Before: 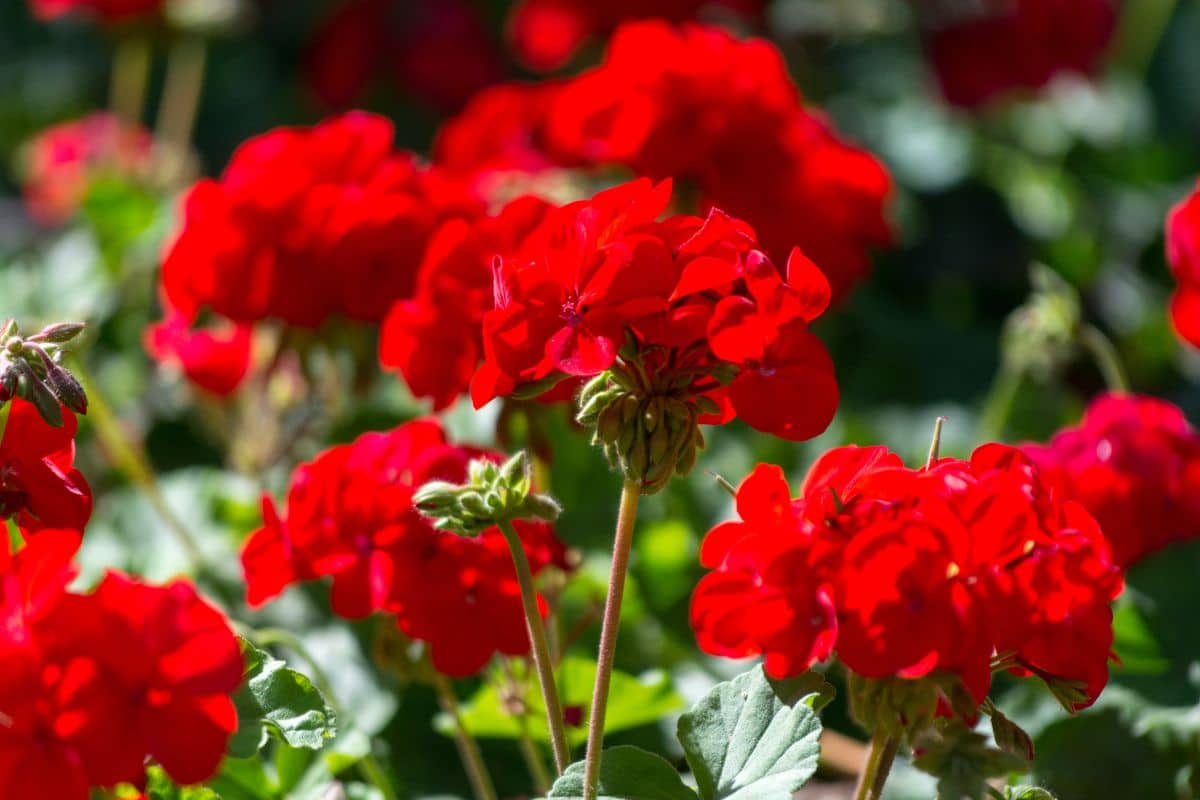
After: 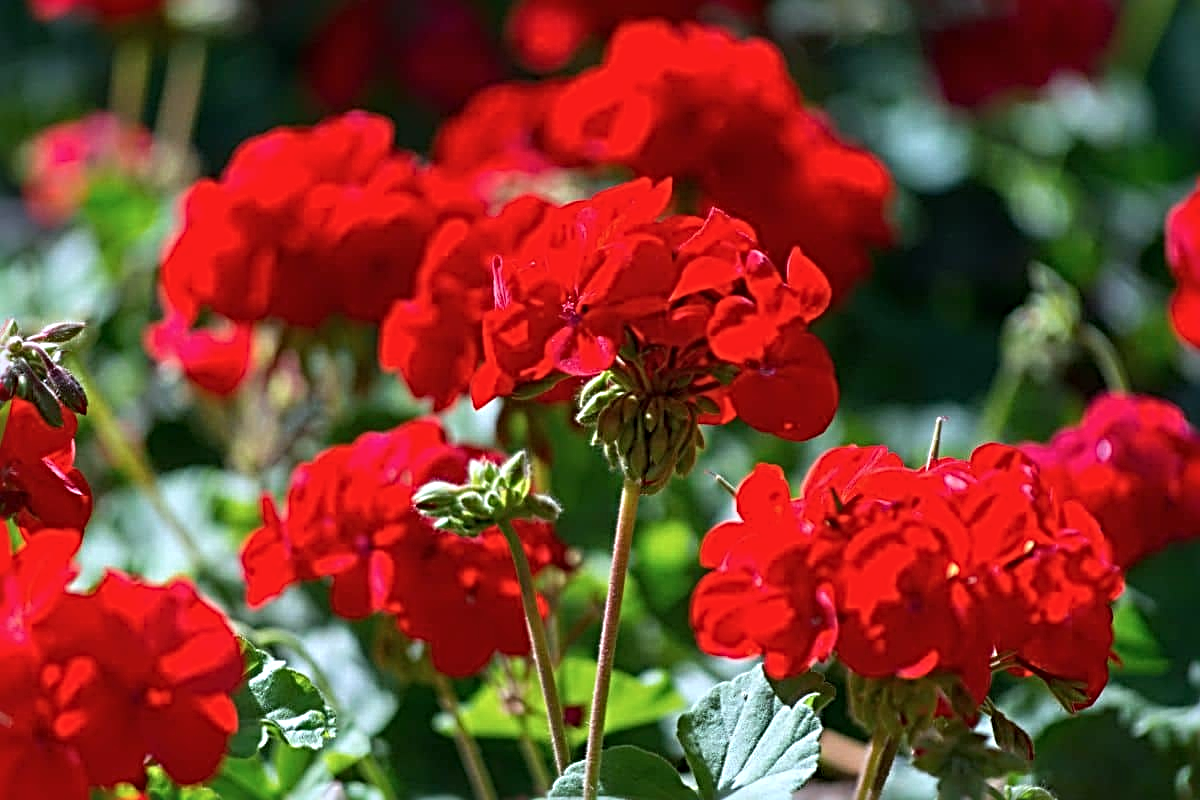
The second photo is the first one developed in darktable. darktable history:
sharpen: radius 3.675, amount 0.927
color calibration: x 0.37, y 0.382, temperature 4320.1 K
